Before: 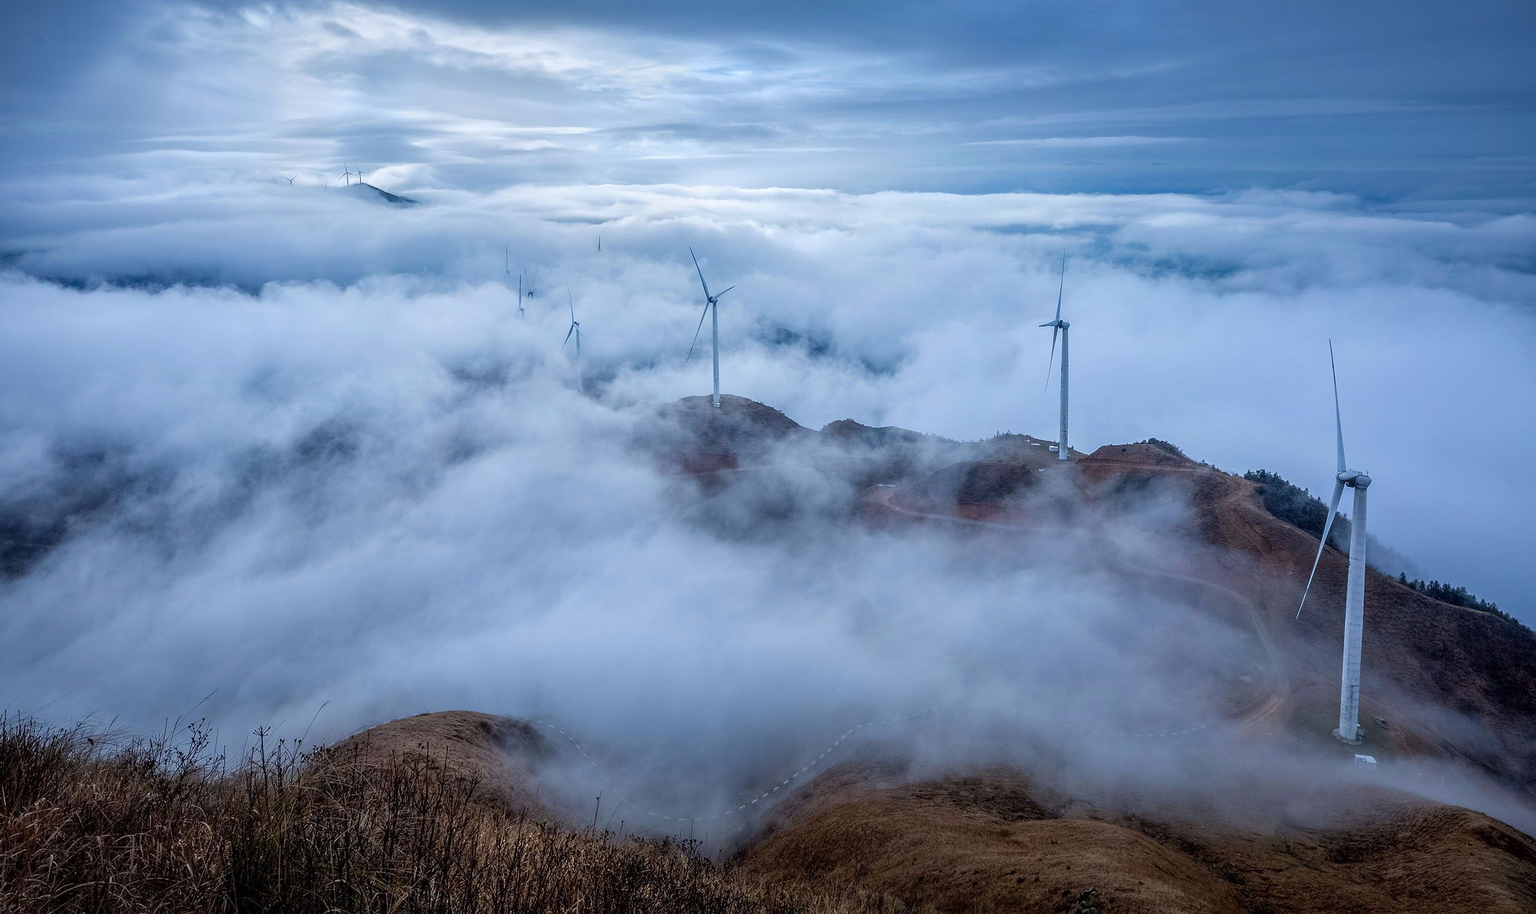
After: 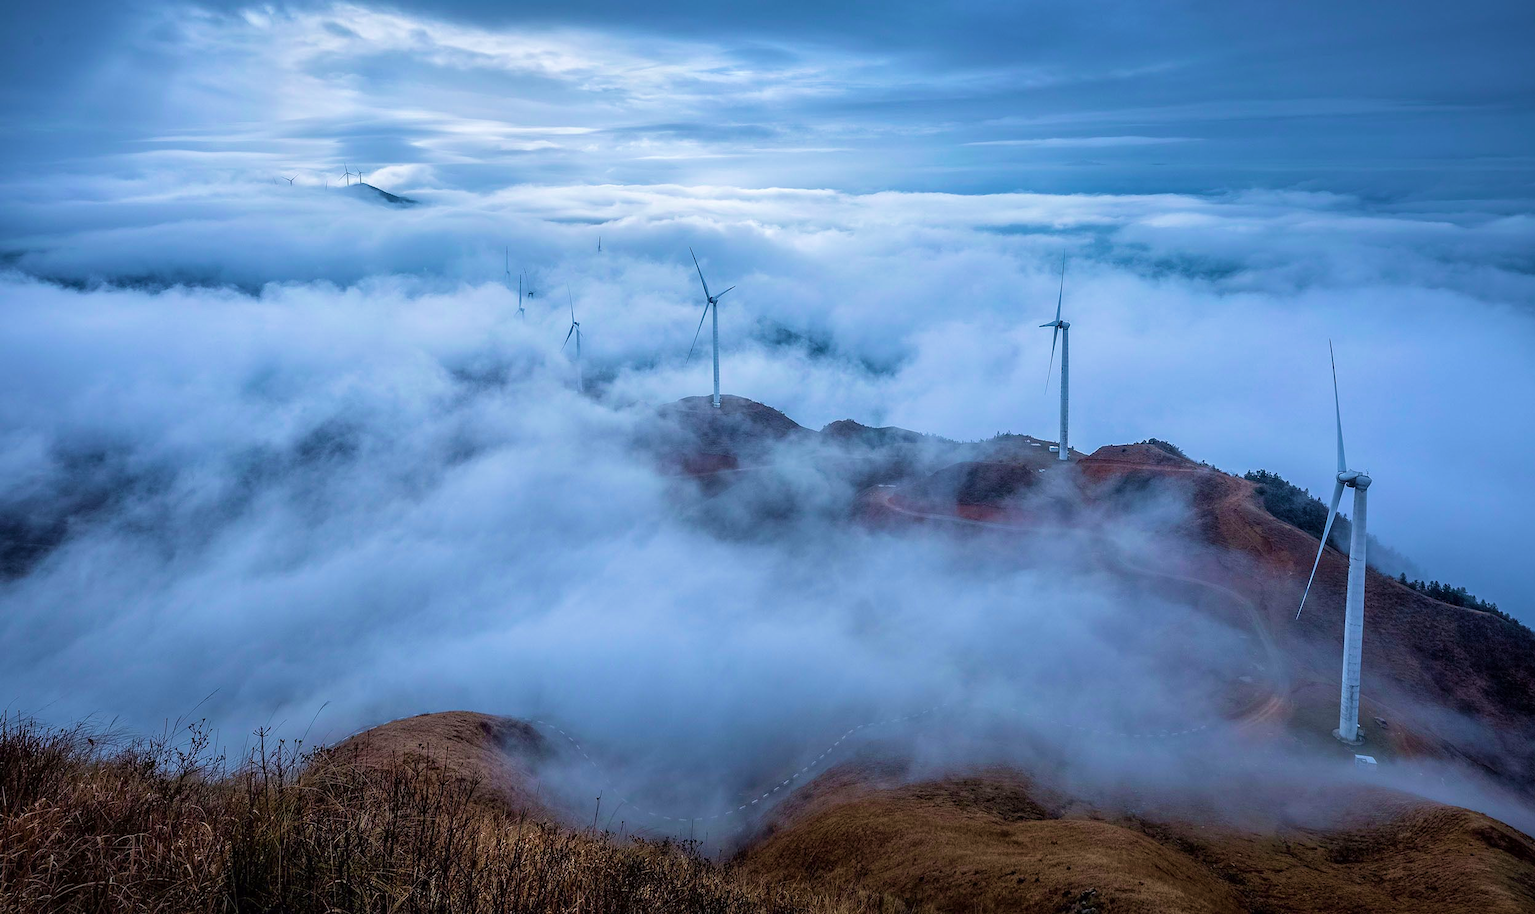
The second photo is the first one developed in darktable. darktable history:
velvia: strength 55.83%
